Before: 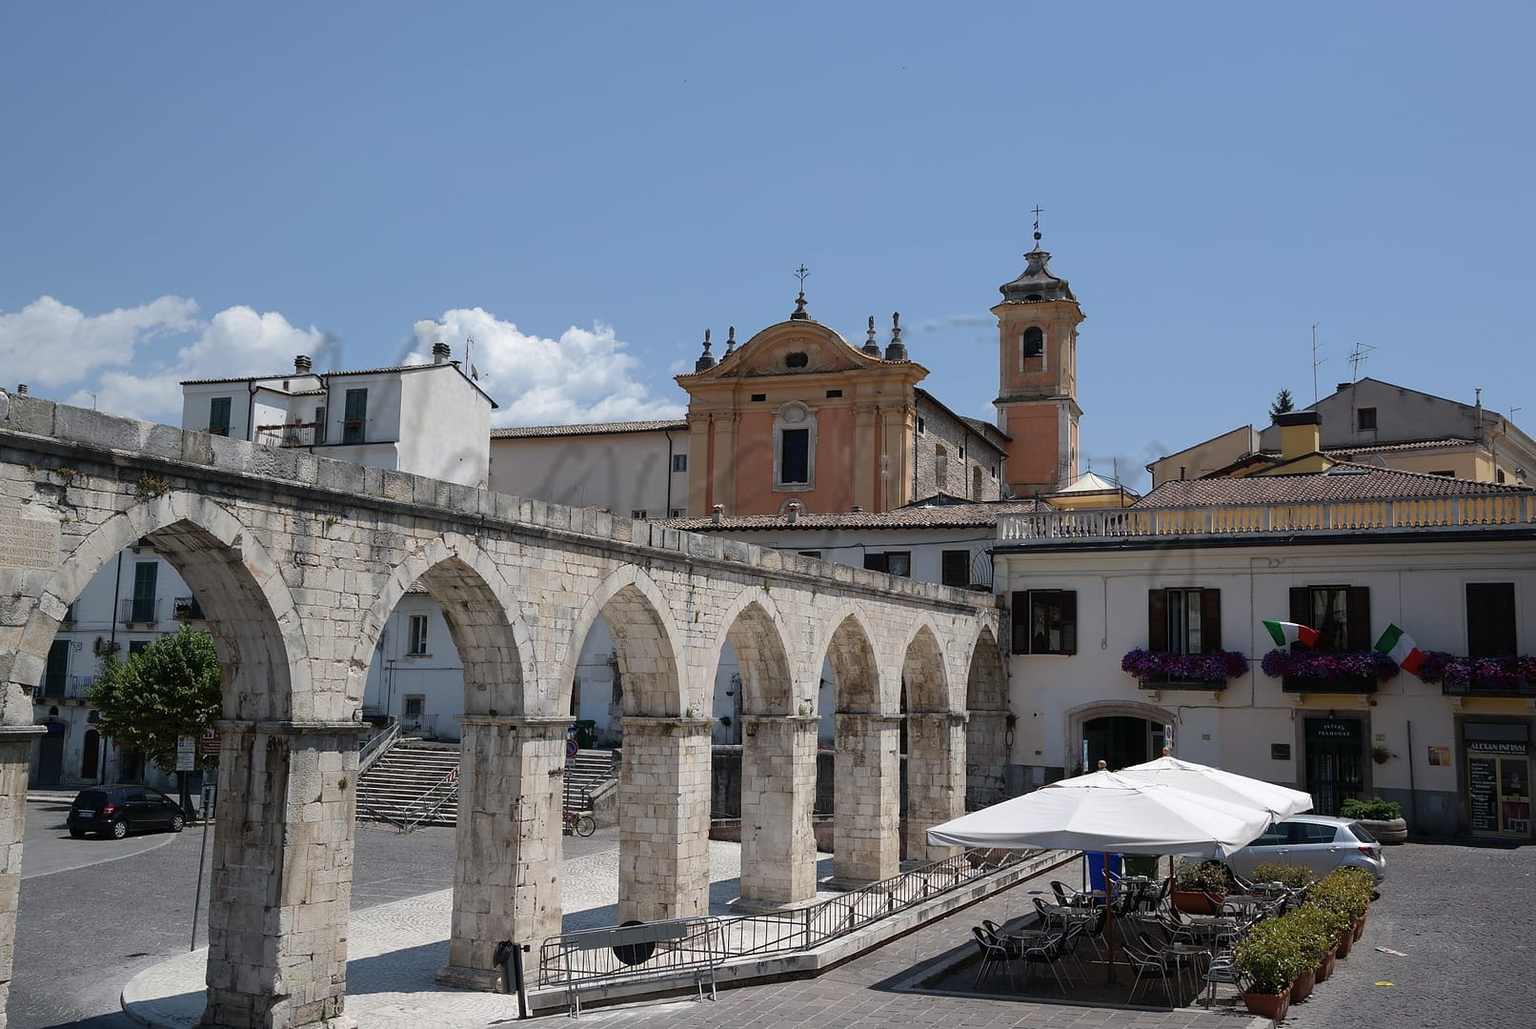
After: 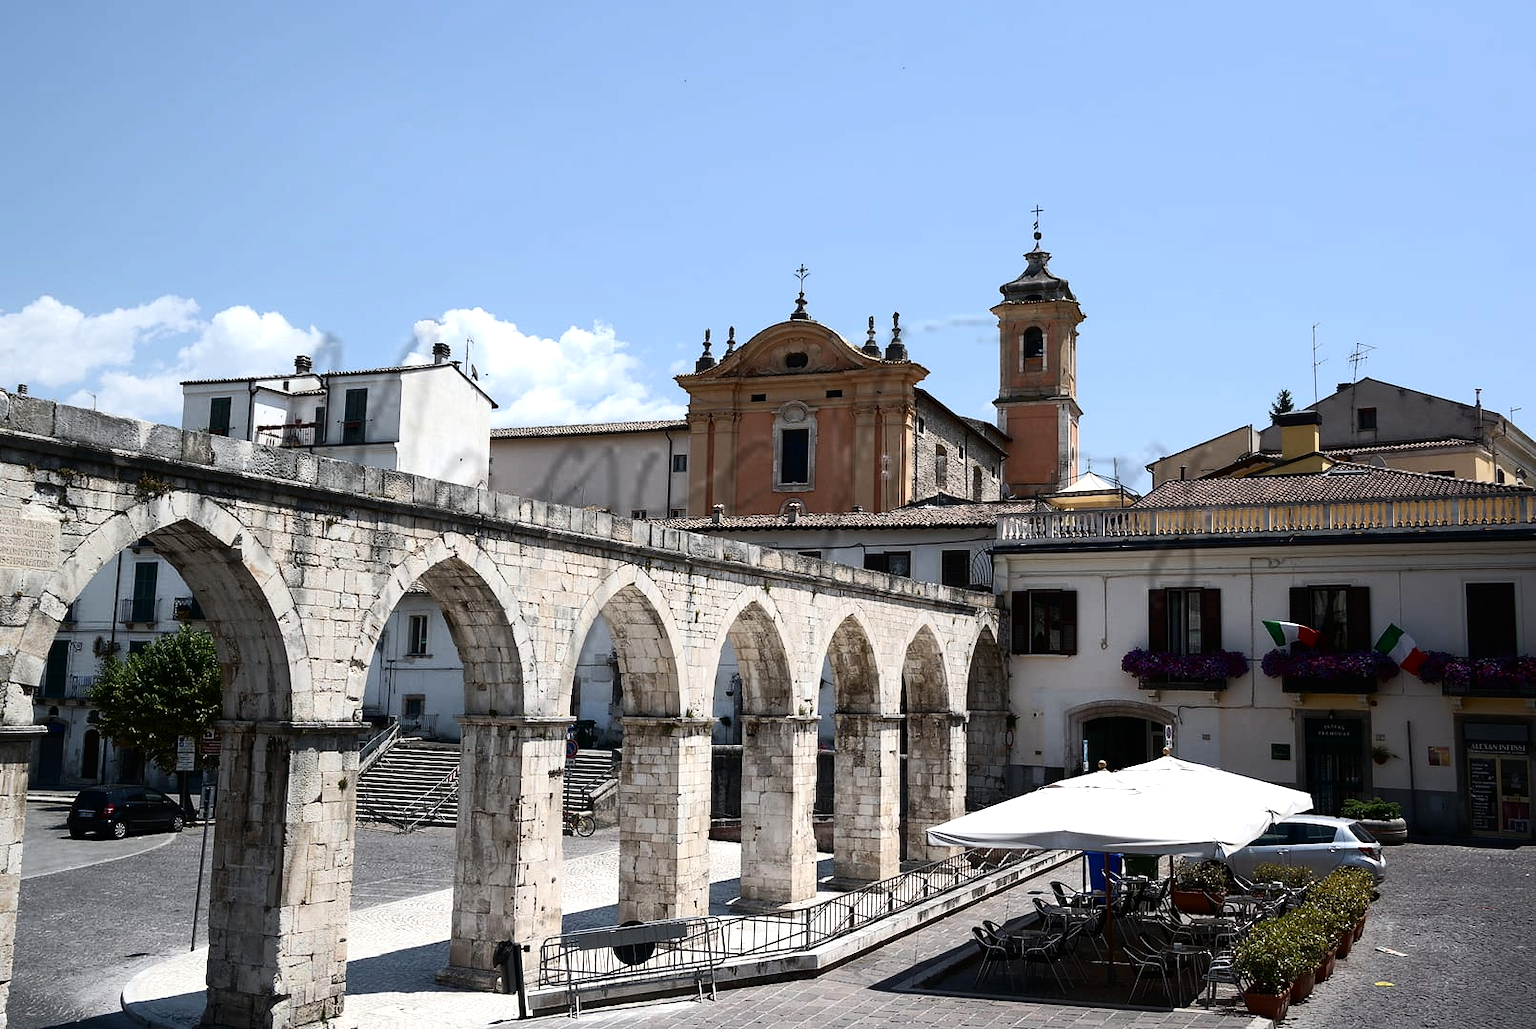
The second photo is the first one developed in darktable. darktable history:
tone equalizer: -8 EV -0.75 EV, -7 EV -0.7 EV, -6 EV -0.6 EV, -5 EV -0.4 EV, -3 EV 0.4 EV, -2 EV 0.6 EV, -1 EV 0.7 EV, +0 EV 0.75 EV, edges refinement/feathering 500, mask exposure compensation -1.57 EV, preserve details no
contrast brightness saturation: contrast 0.22
rgb curve: curves: ch0 [(0, 0) (0.053, 0.068) (0.122, 0.128) (1, 1)]
